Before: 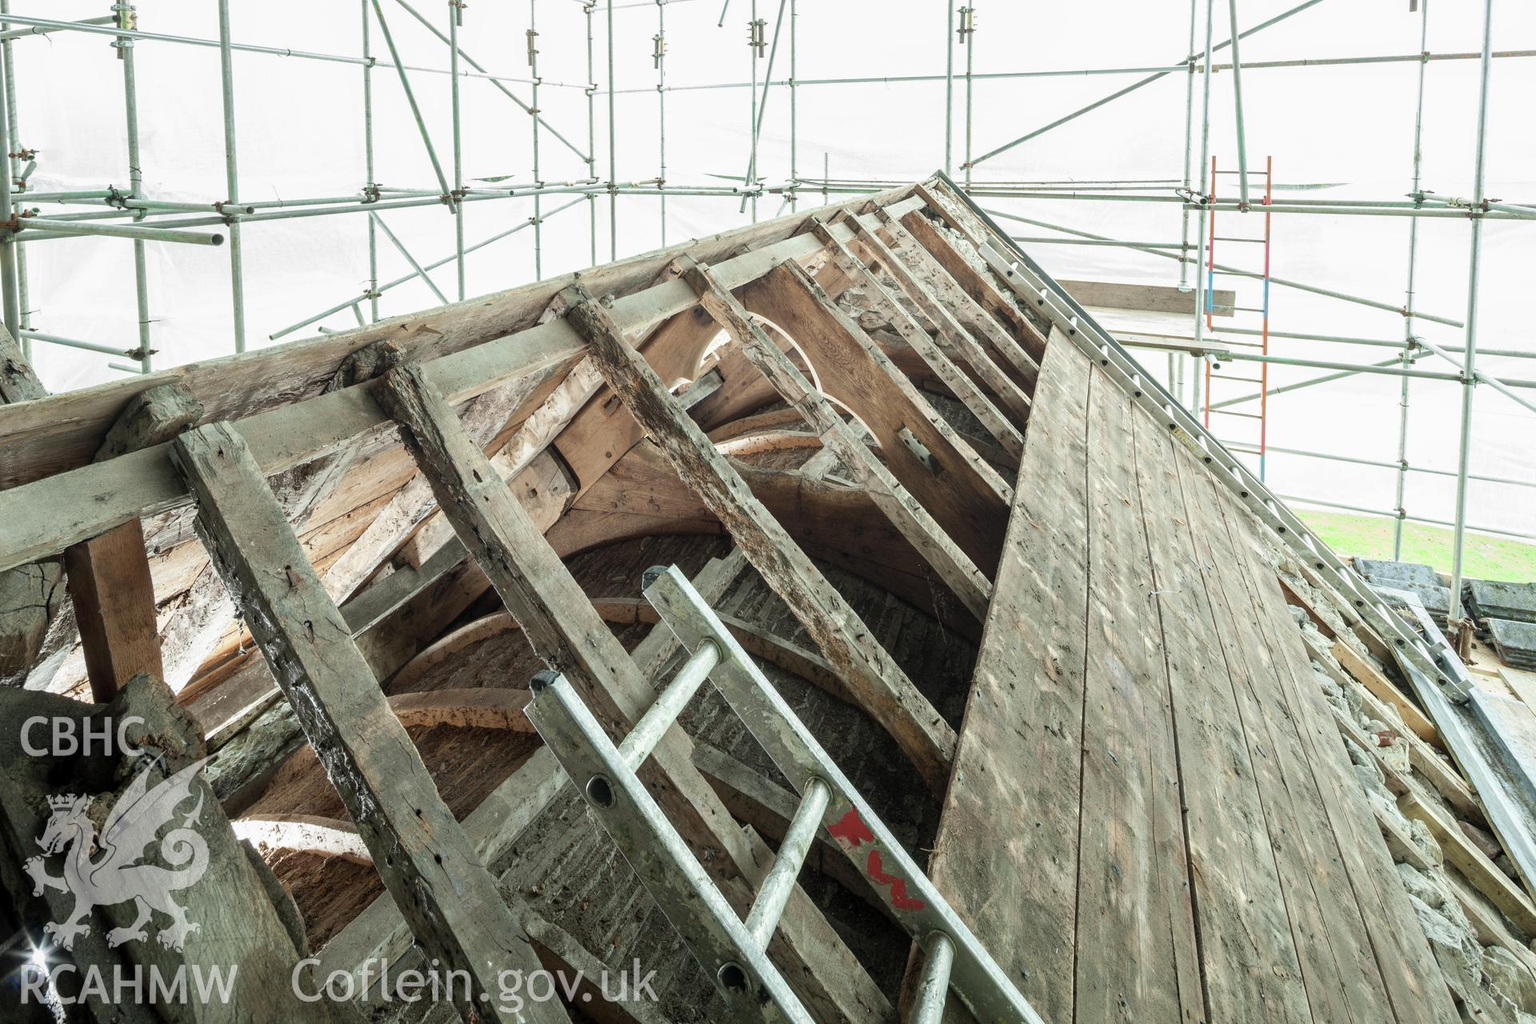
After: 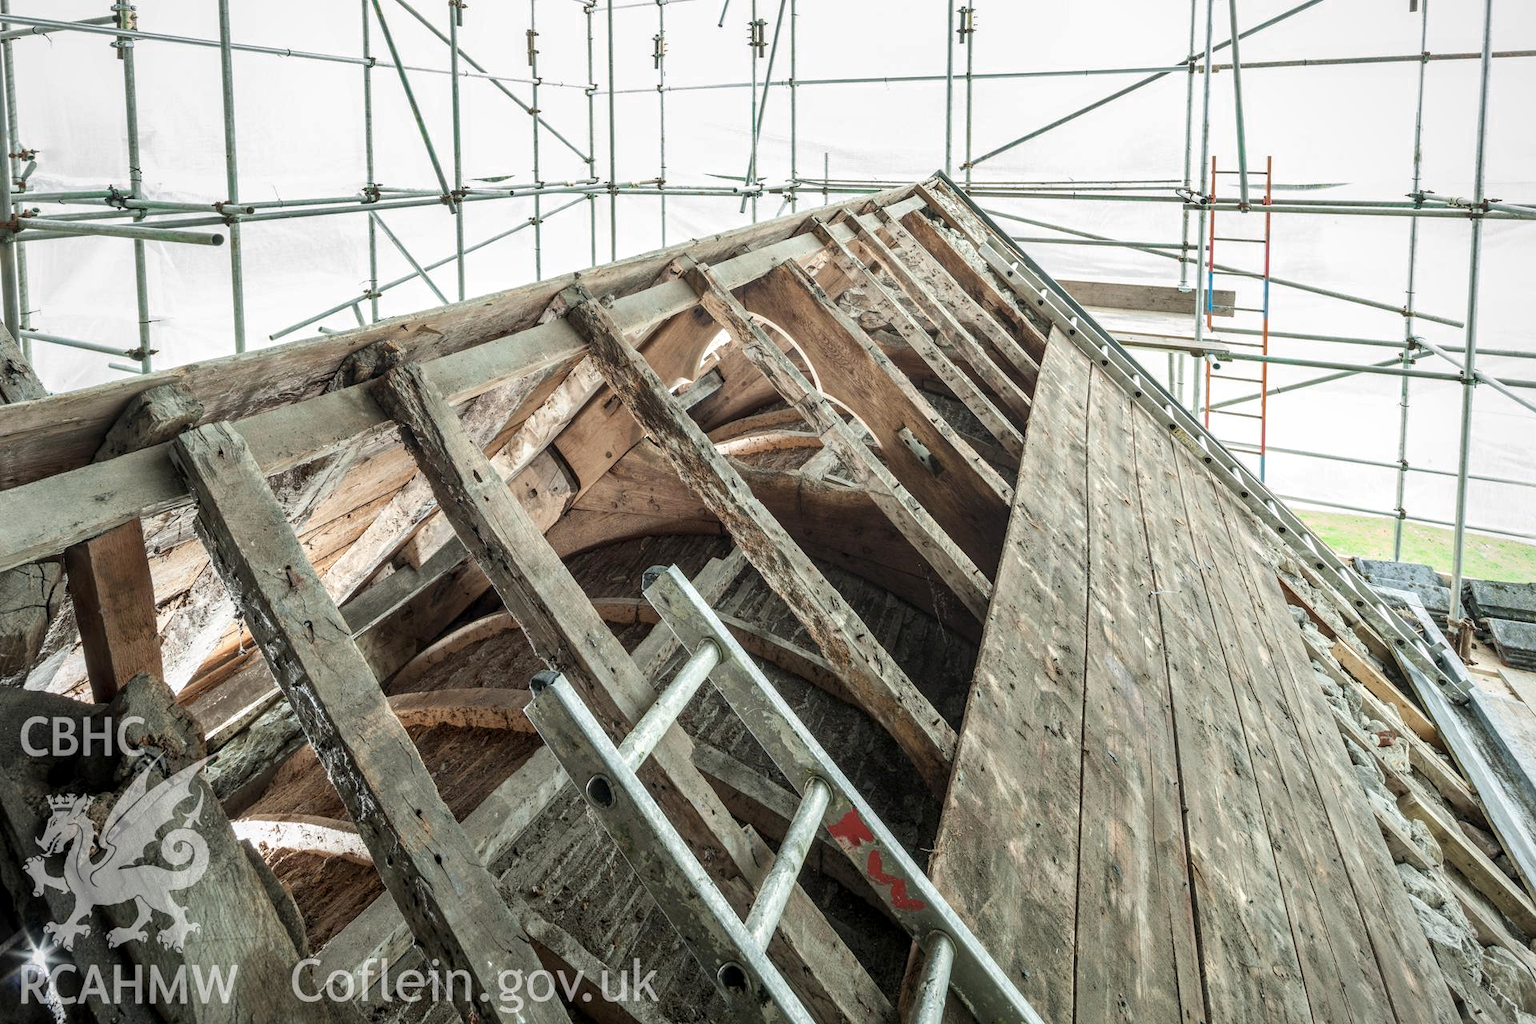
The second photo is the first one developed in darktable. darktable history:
local contrast: on, module defaults
vignetting: brightness -0.189, saturation -0.289
shadows and highlights: shadows 29.71, highlights -30.28, low approximation 0.01, soften with gaussian
